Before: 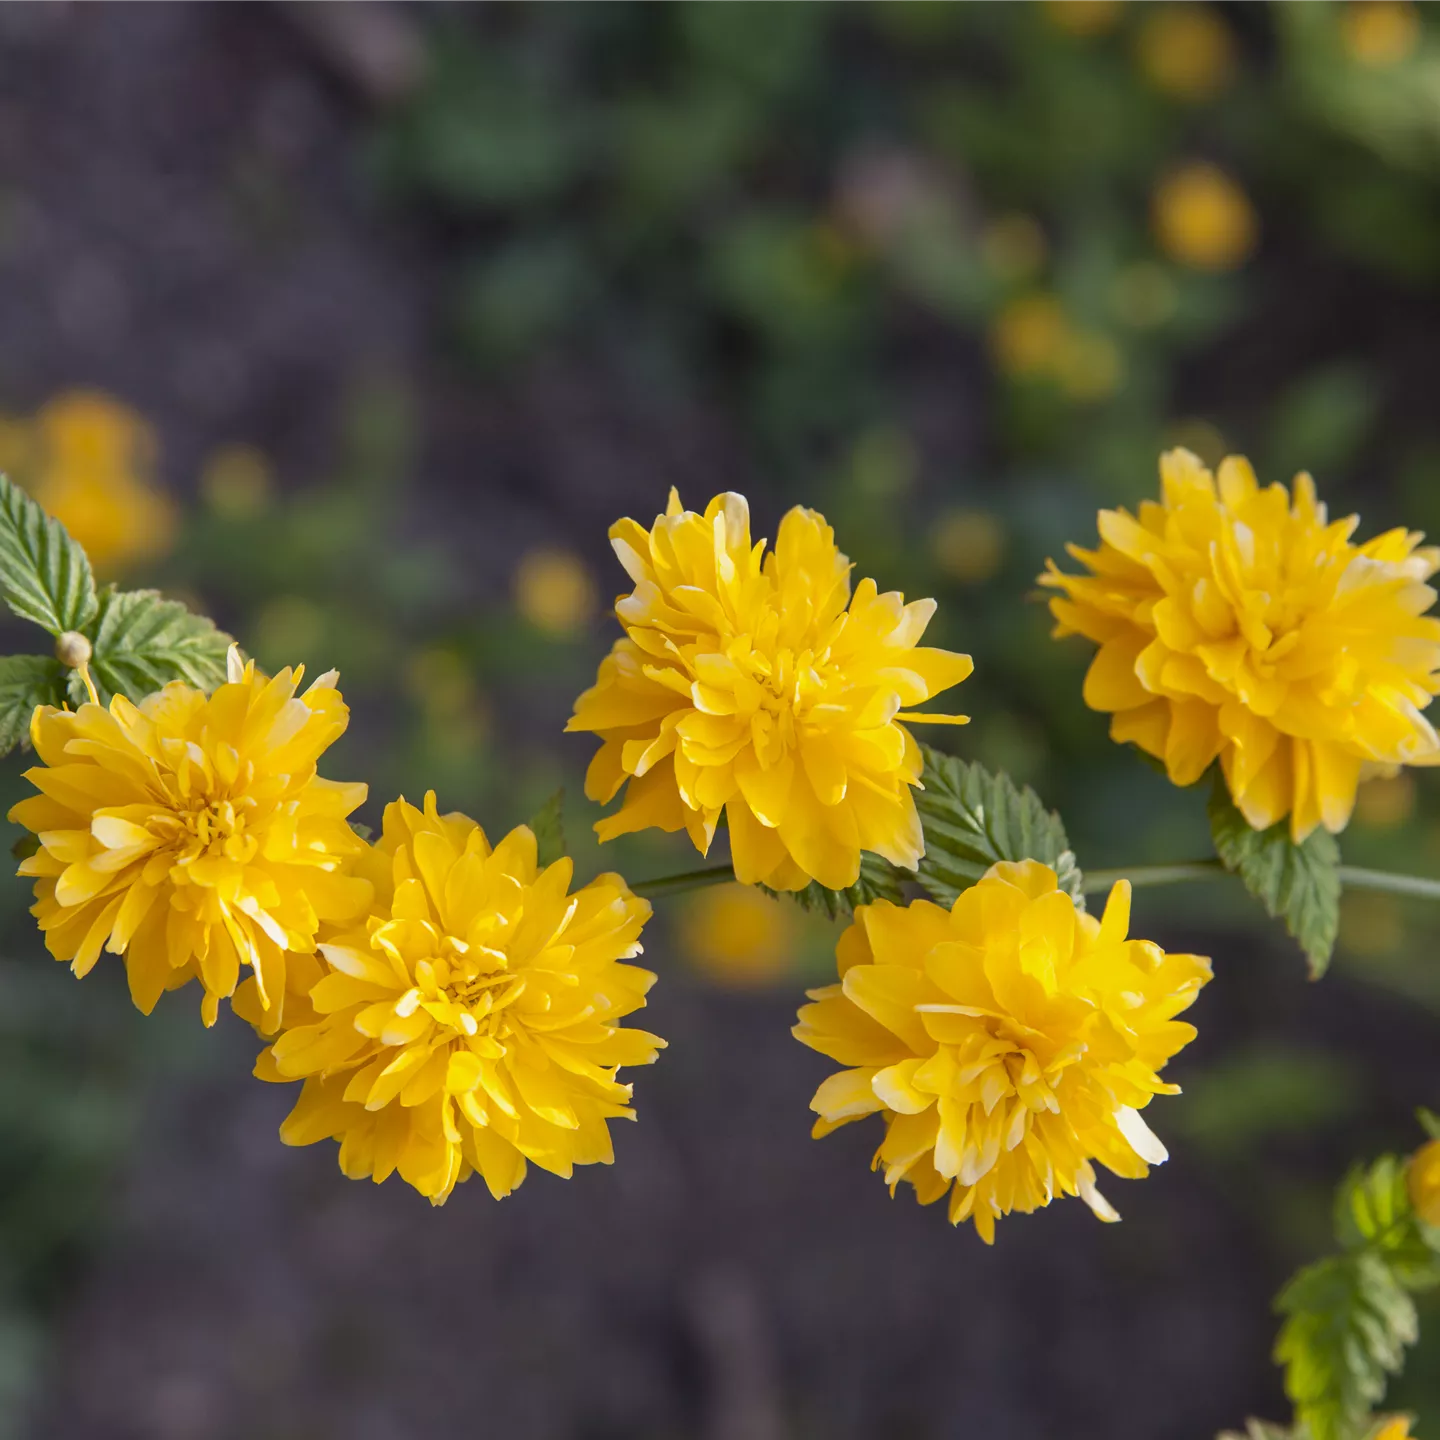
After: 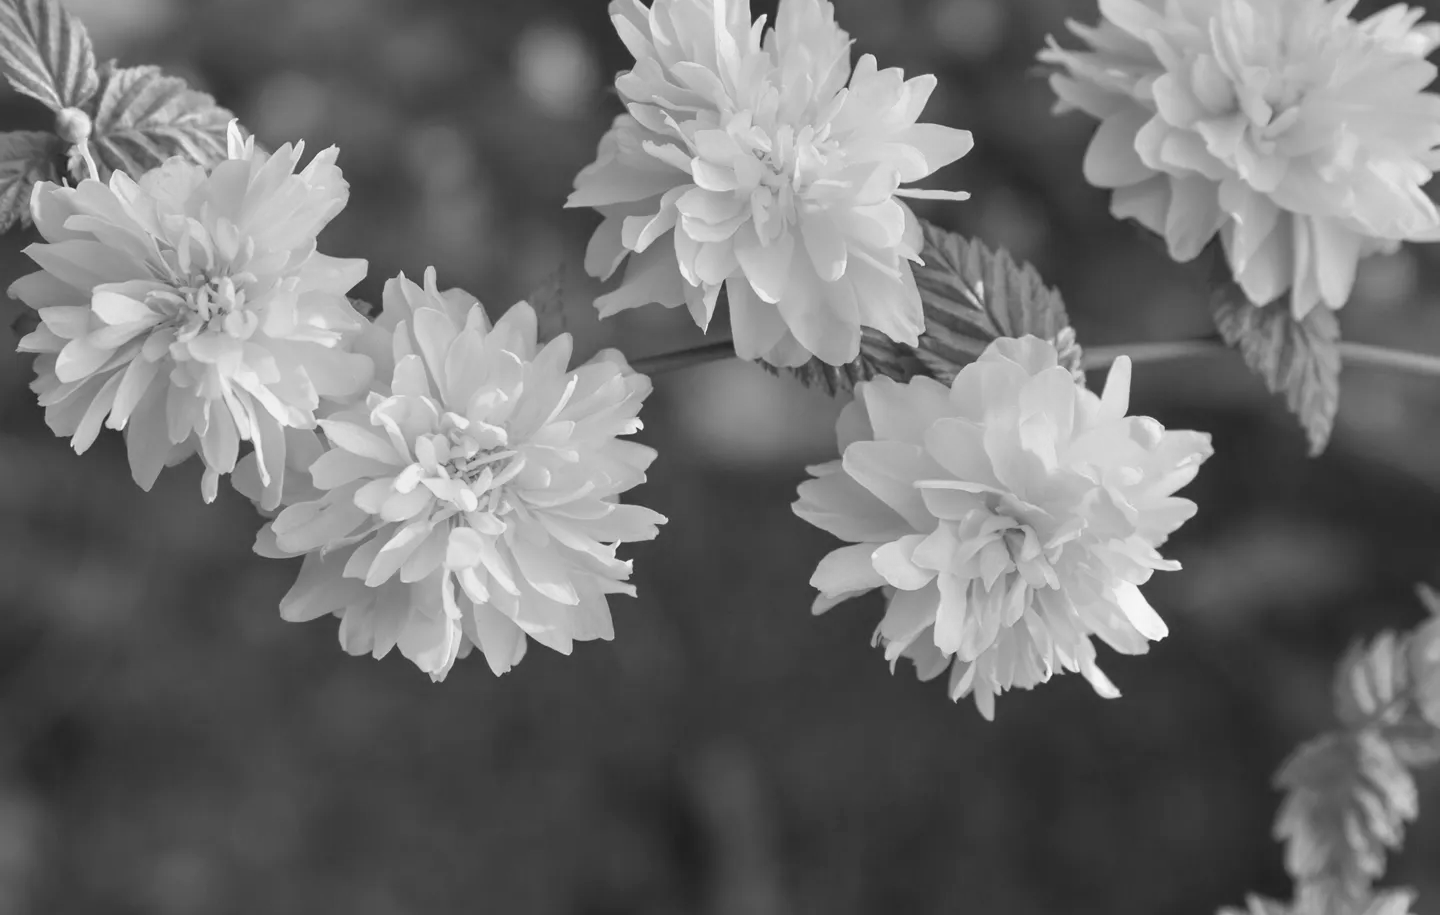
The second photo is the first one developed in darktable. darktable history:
monochrome: on, module defaults
velvia: strength 32%, mid-tones bias 0.2
crop and rotate: top 36.435%
exposure: exposure 0.2 EV, compensate highlight preservation false
color balance rgb: saturation formula JzAzBz (2021)
rgb levels: preserve colors max RGB
